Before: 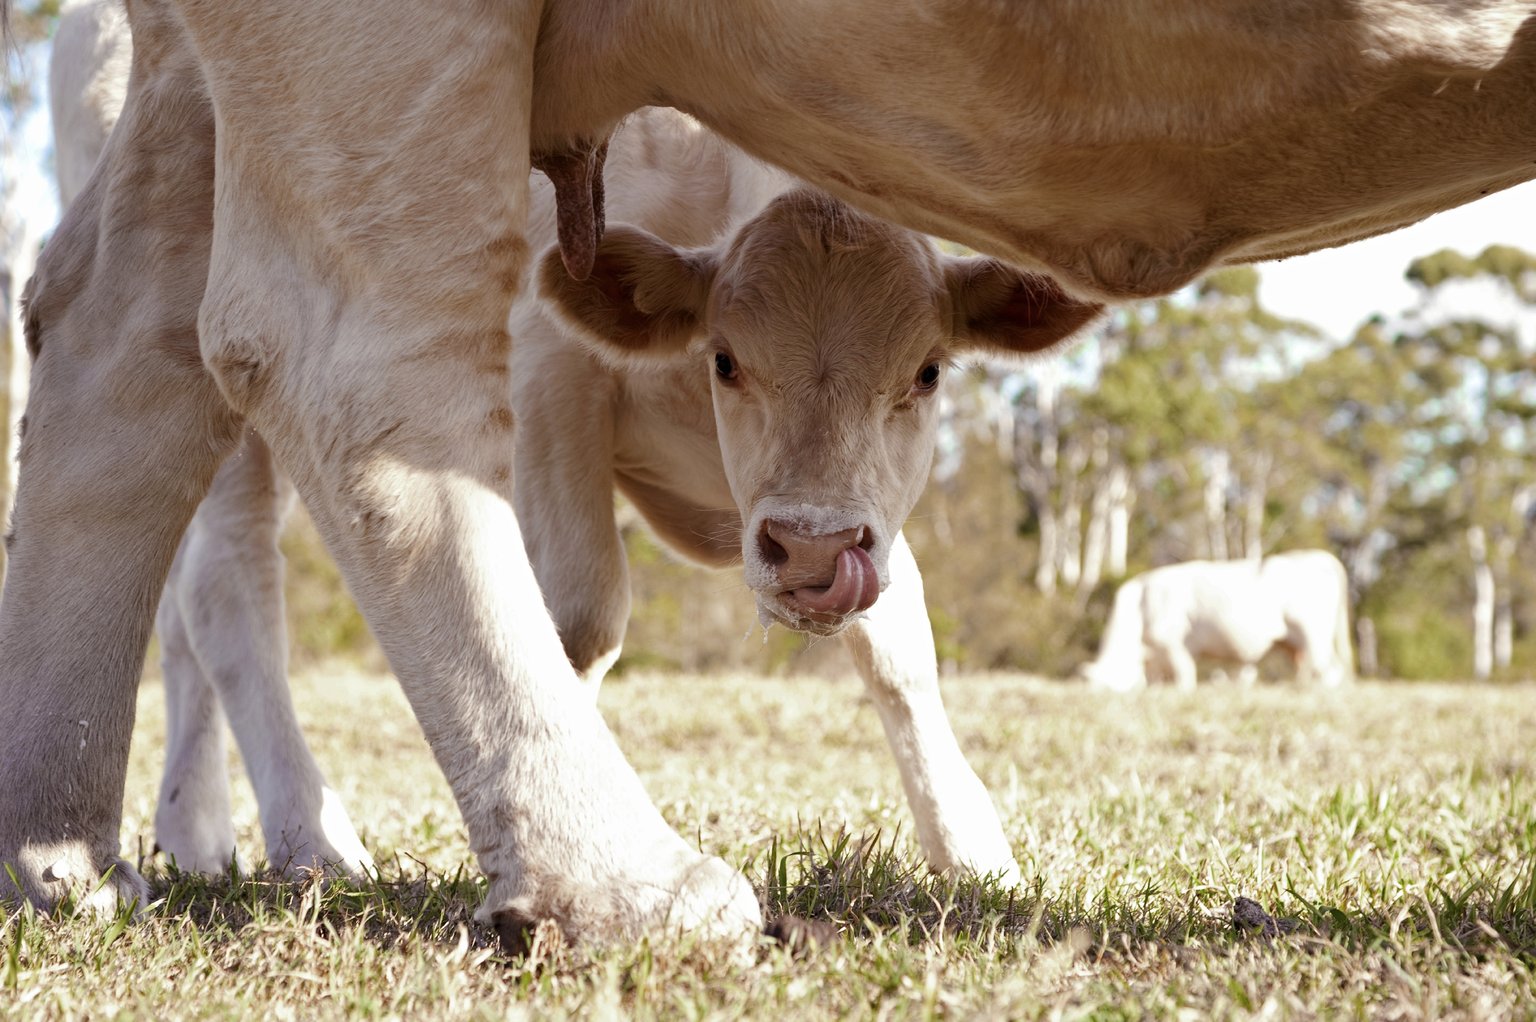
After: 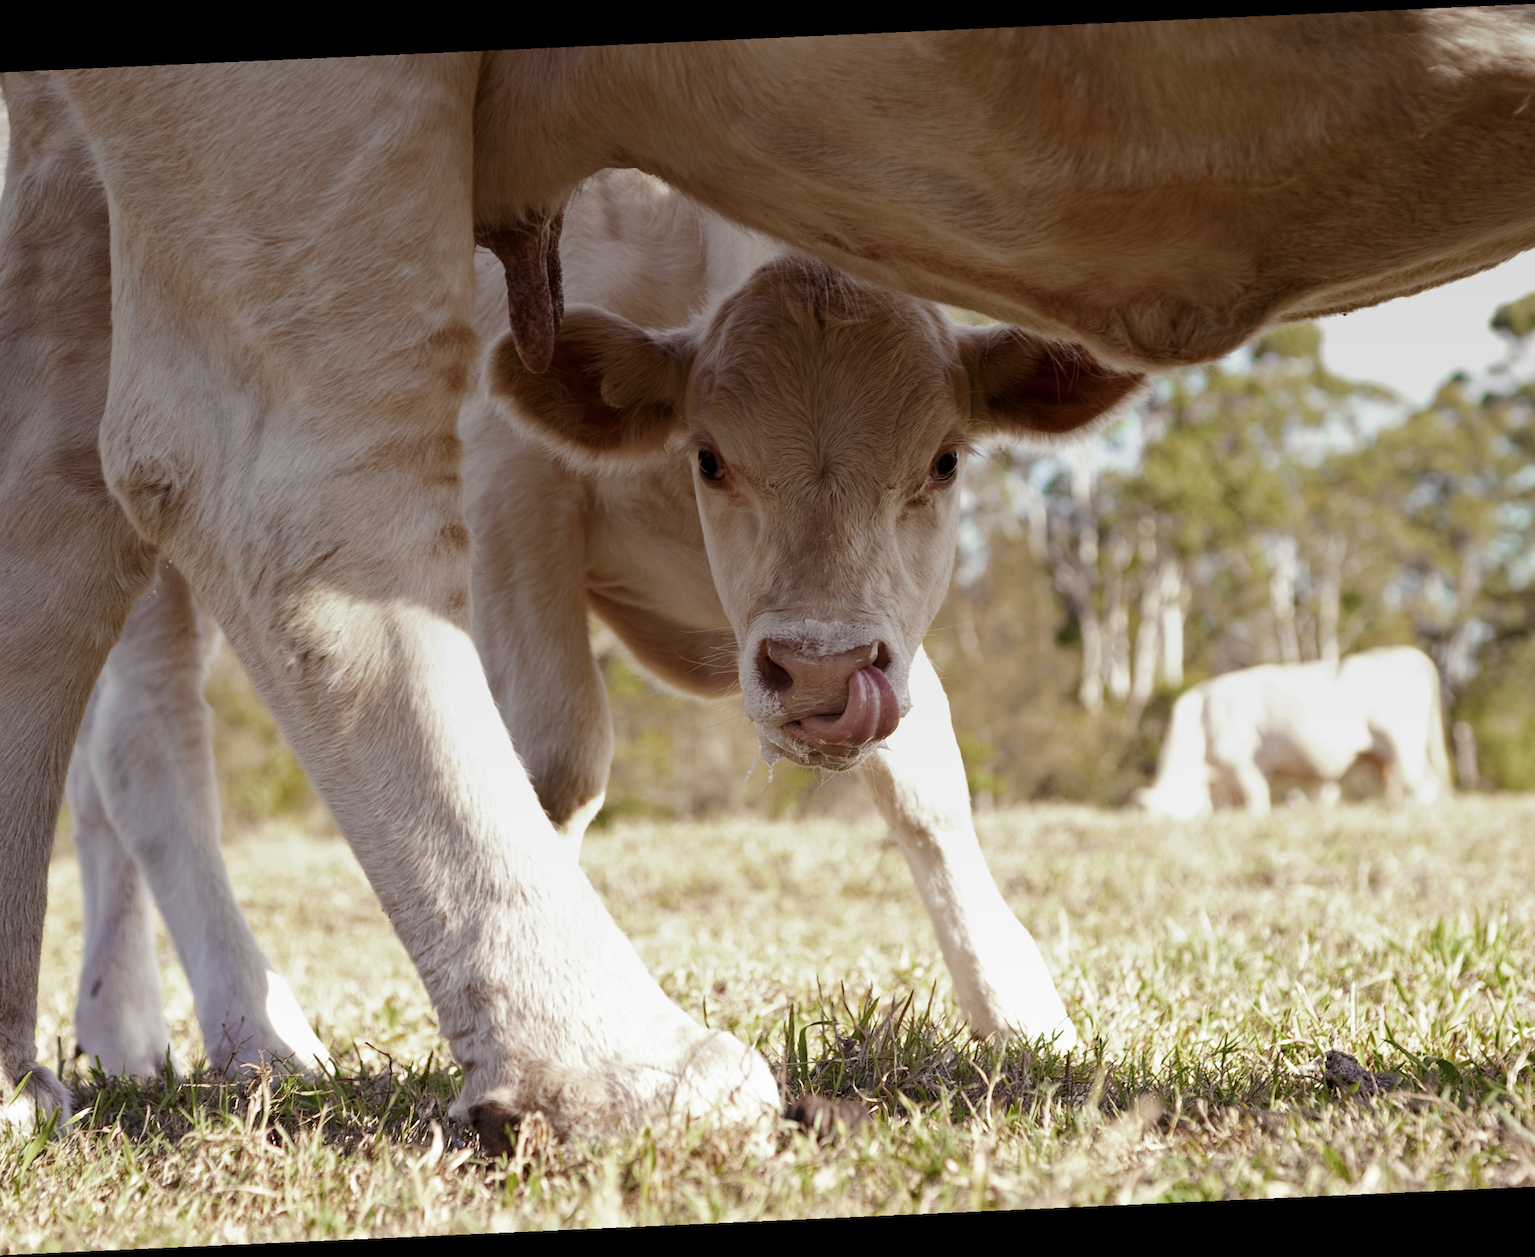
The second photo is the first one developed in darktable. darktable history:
rotate and perspective: rotation -2.56°, automatic cropping off
exposure: compensate highlight preservation false
graduated density: on, module defaults
crop: left 8.026%, right 7.374%
